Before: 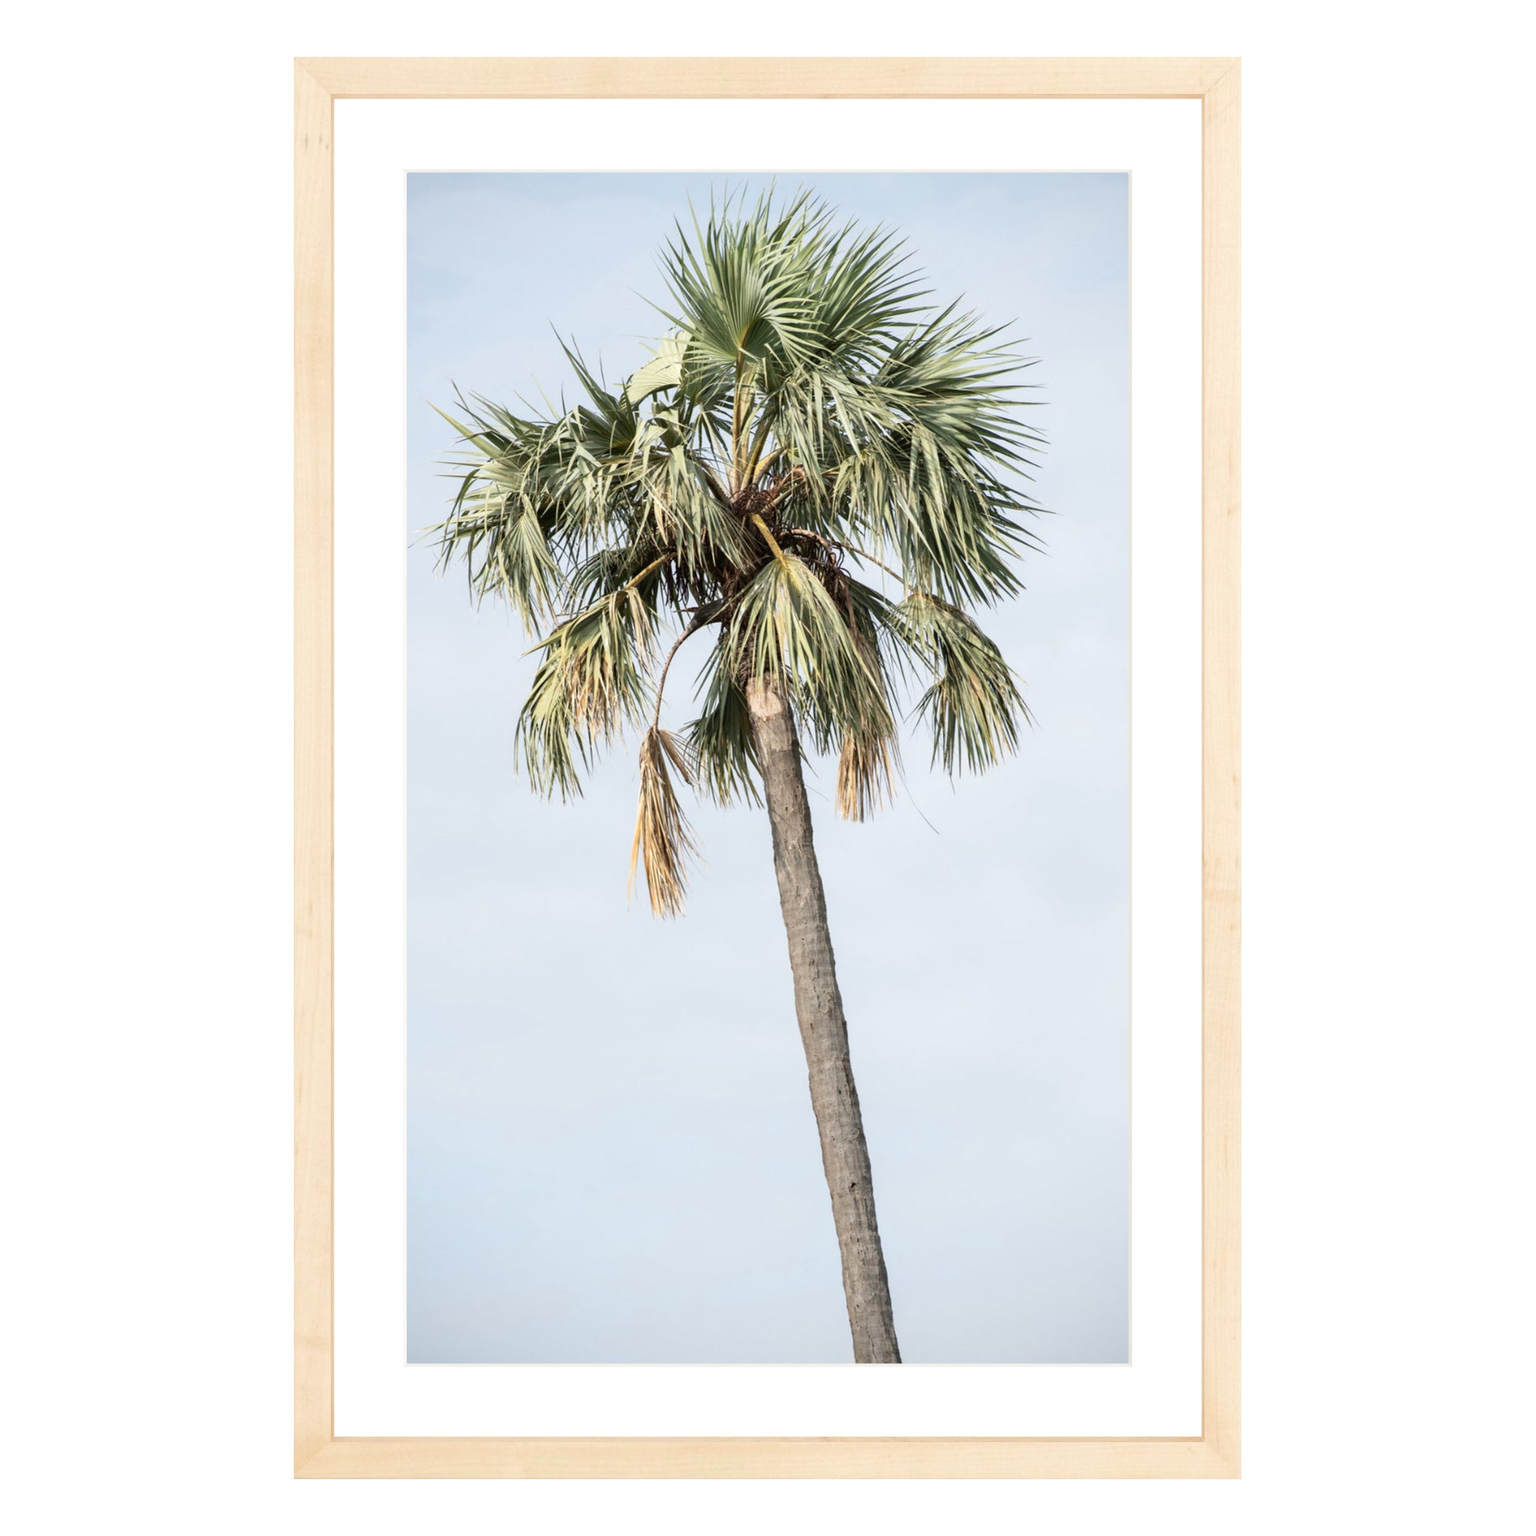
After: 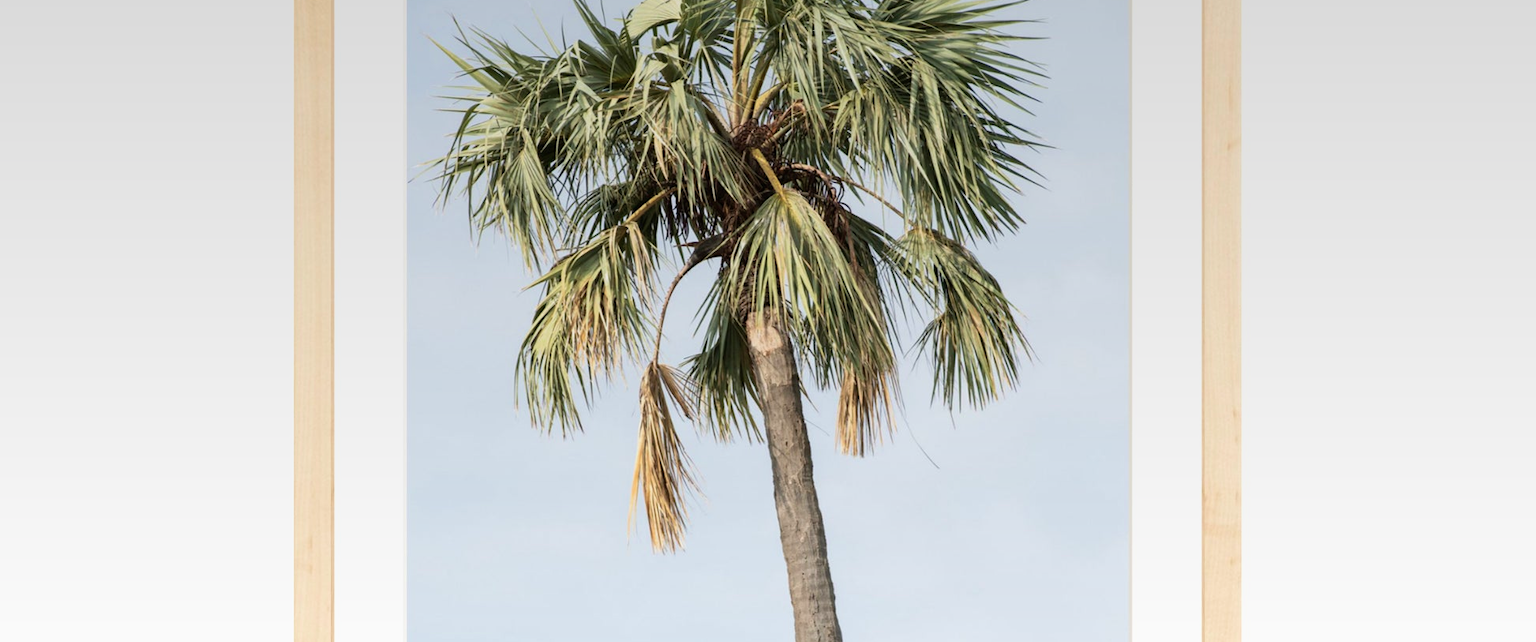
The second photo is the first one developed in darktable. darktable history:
velvia: on, module defaults
crop and rotate: top 23.84%, bottom 34.294%
graduated density: on, module defaults
